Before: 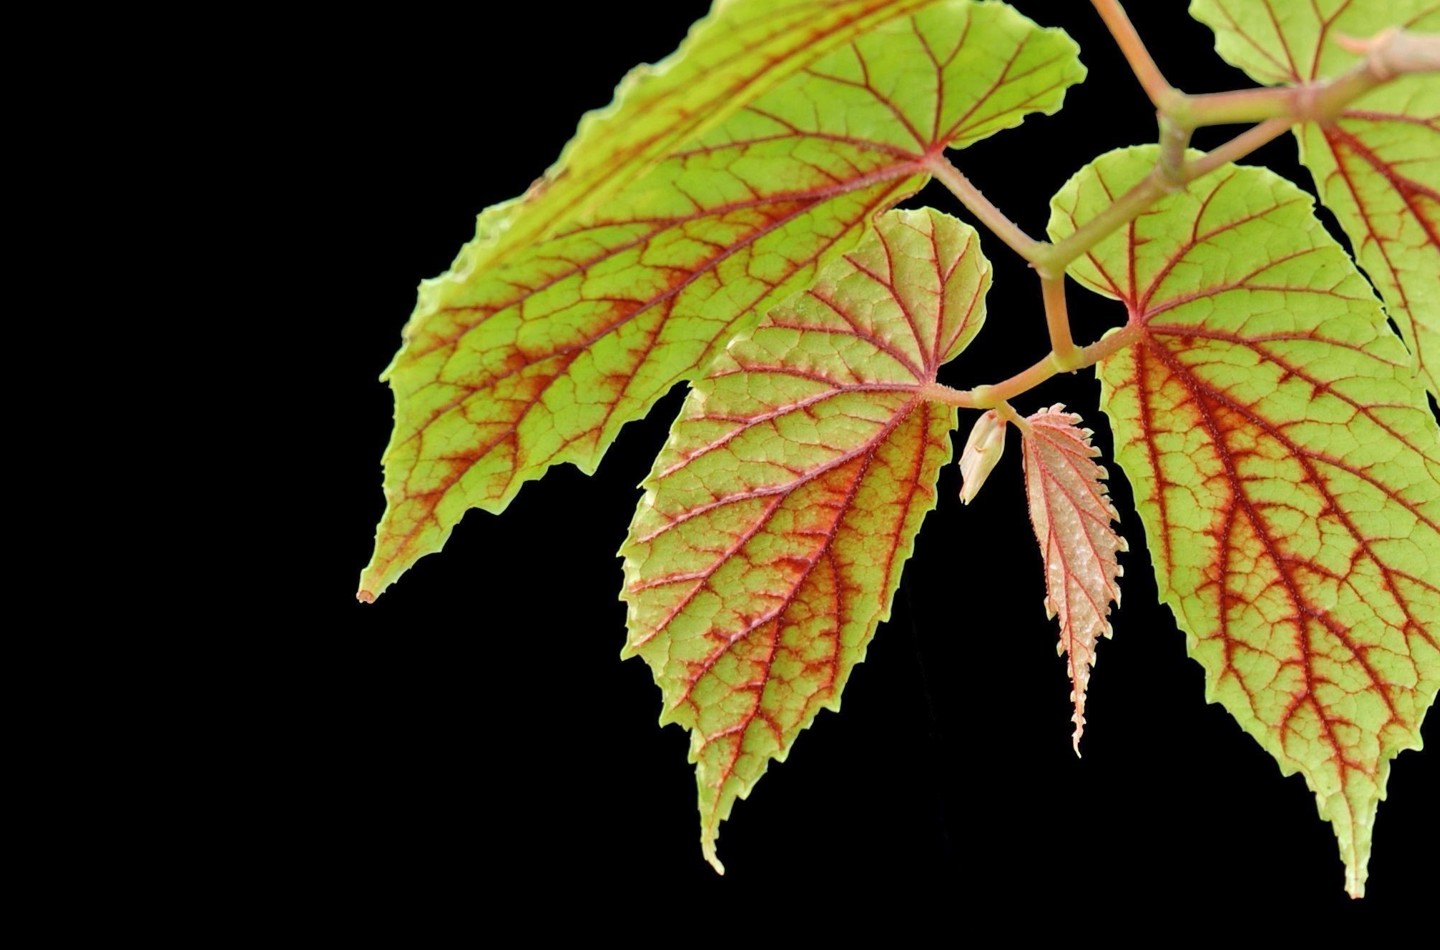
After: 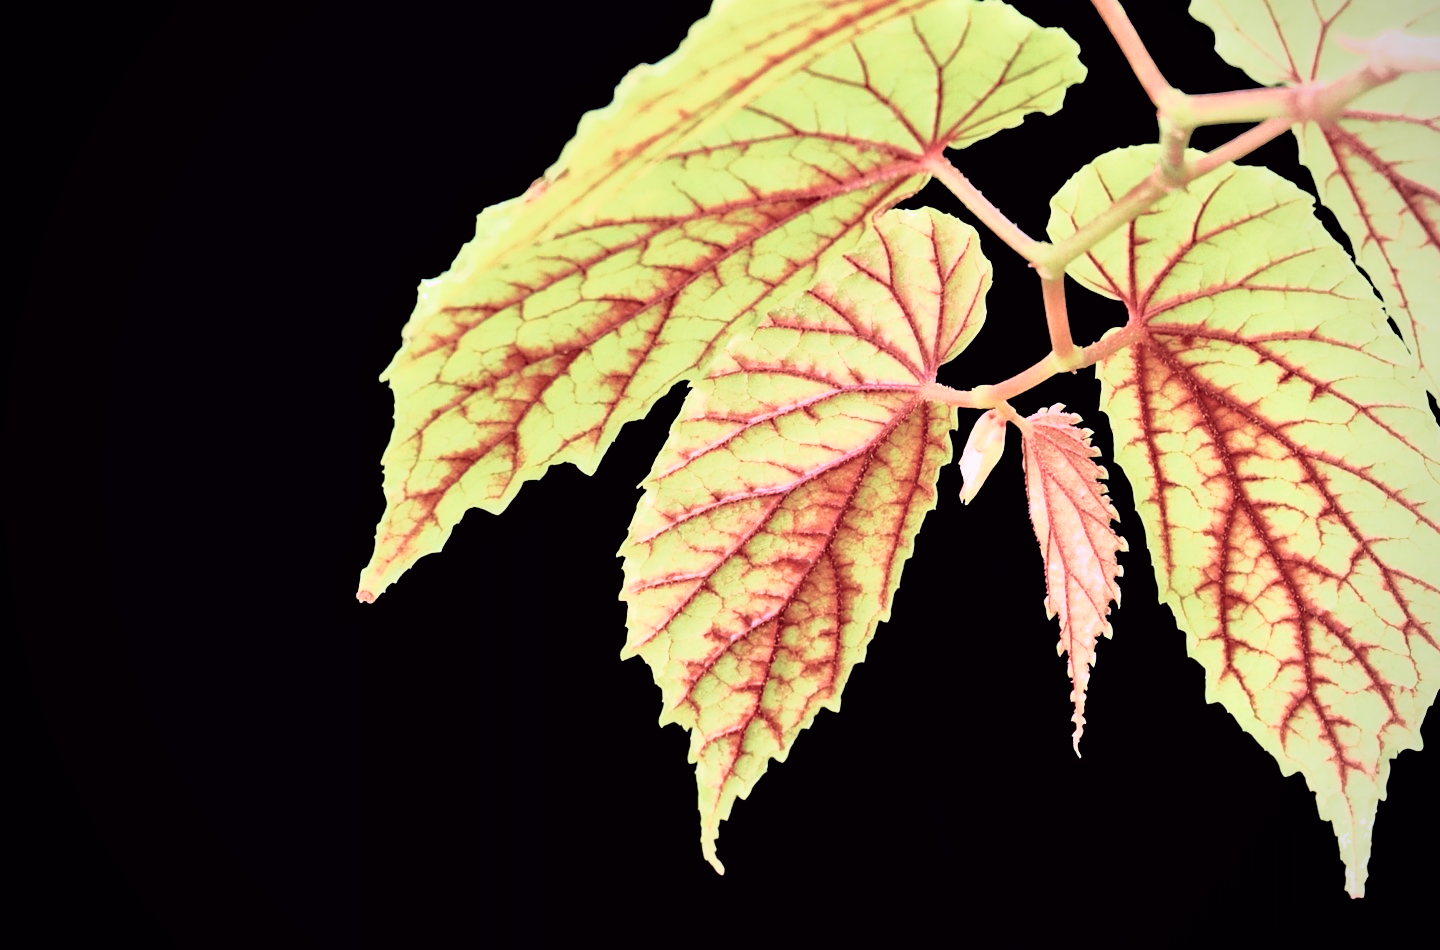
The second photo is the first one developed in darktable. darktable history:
vignetting: unbound false
shadows and highlights: radius 93.07, shadows -14.46, white point adjustment 0.23, highlights 31.48, compress 48.23%, highlights color adjustment 52.79%, soften with gaussian
tone curve: curves: ch0 [(0, 0) (0.105, 0.068) (0.195, 0.162) (0.283, 0.283) (0.384, 0.404) (0.485, 0.531) (0.638, 0.681) (0.795, 0.879) (1, 0.977)]; ch1 [(0, 0) (0.161, 0.092) (0.35, 0.33) (0.379, 0.401) (0.456, 0.469) (0.498, 0.506) (0.521, 0.549) (0.58, 0.624) (0.635, 0.671) (1, 1)]; ch2 [(0, 0) (0.371, 0.362) (0.437, 0.437) (0.483, 0.484) (0.53, 0.515) (0.56, 0.58) (0.622, 0.606) (1, 1)], color space Lab, independent channels, preserve colors none
filmic rgb: threshold 3 EV, hardness 4.17, latitude 50%, contrast 1.1, preserve chrominance max RGB, color science v6 (2022), contrast in shadows safe, contrast in highlights safe, enable highlight reconstruction true
velvia: on, module defaults
contrast brightness saturation: contrast 0.1, saturation -0.3
haze removal: compatibility mode true, adaptive false
exposure: exposure 0.426 EV, compensate highlight preservation false
